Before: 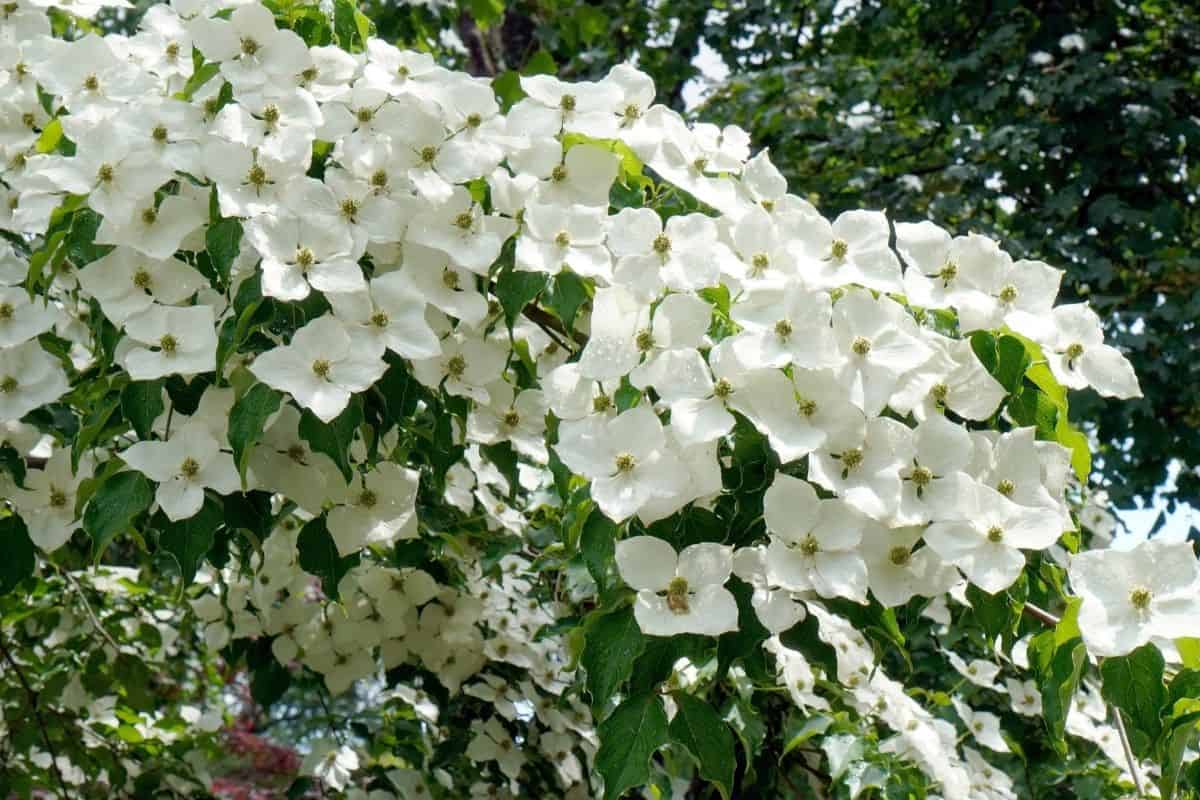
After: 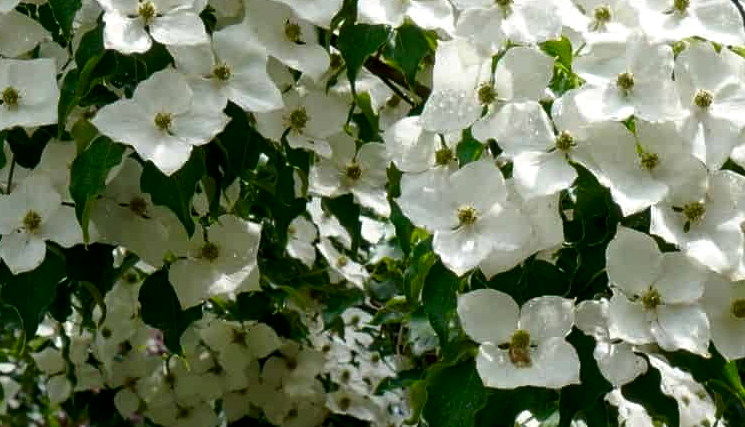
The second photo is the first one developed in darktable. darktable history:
local contrast: mode bilateral grid, contrast 19, coarseness 49, detail 130%, midtone range 0.2
crop: left 13.23%, top 30.893%, right 24.606%, bottom 15.667%
contrast brightness saturation: brightness -0.212, saturation 0.077
